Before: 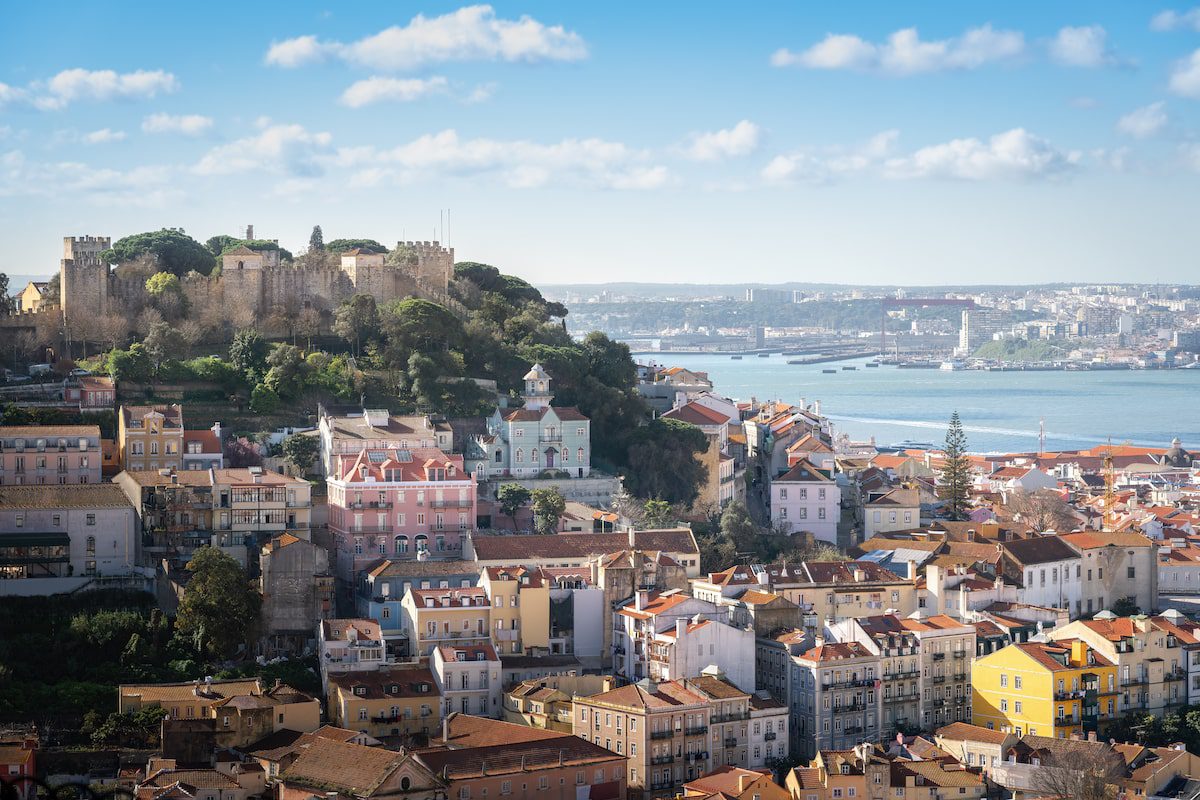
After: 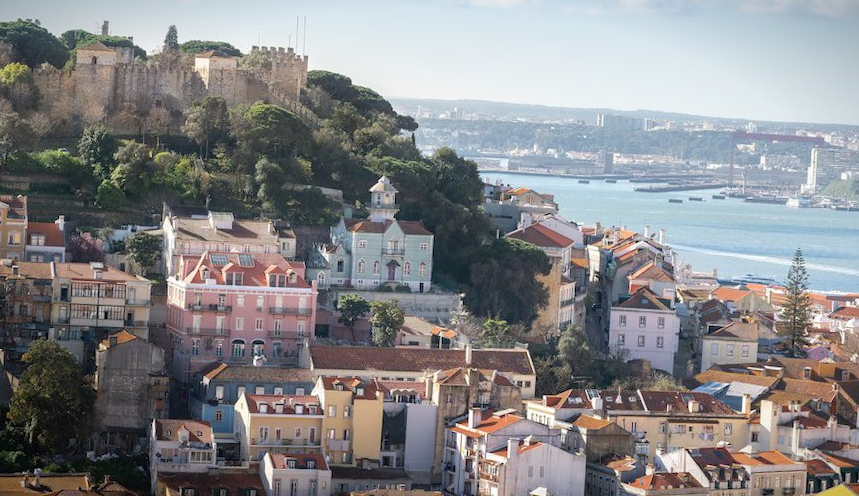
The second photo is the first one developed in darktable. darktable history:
crop and rotate: angle -3.37°, left 9.79%, top 20.73%, right 12.42%, bottom 11.82%
vignetting: fall-off start 98.29%, fall-off radius 100%, brightness -1, saturation 0.5, width/height ratio 1.428
